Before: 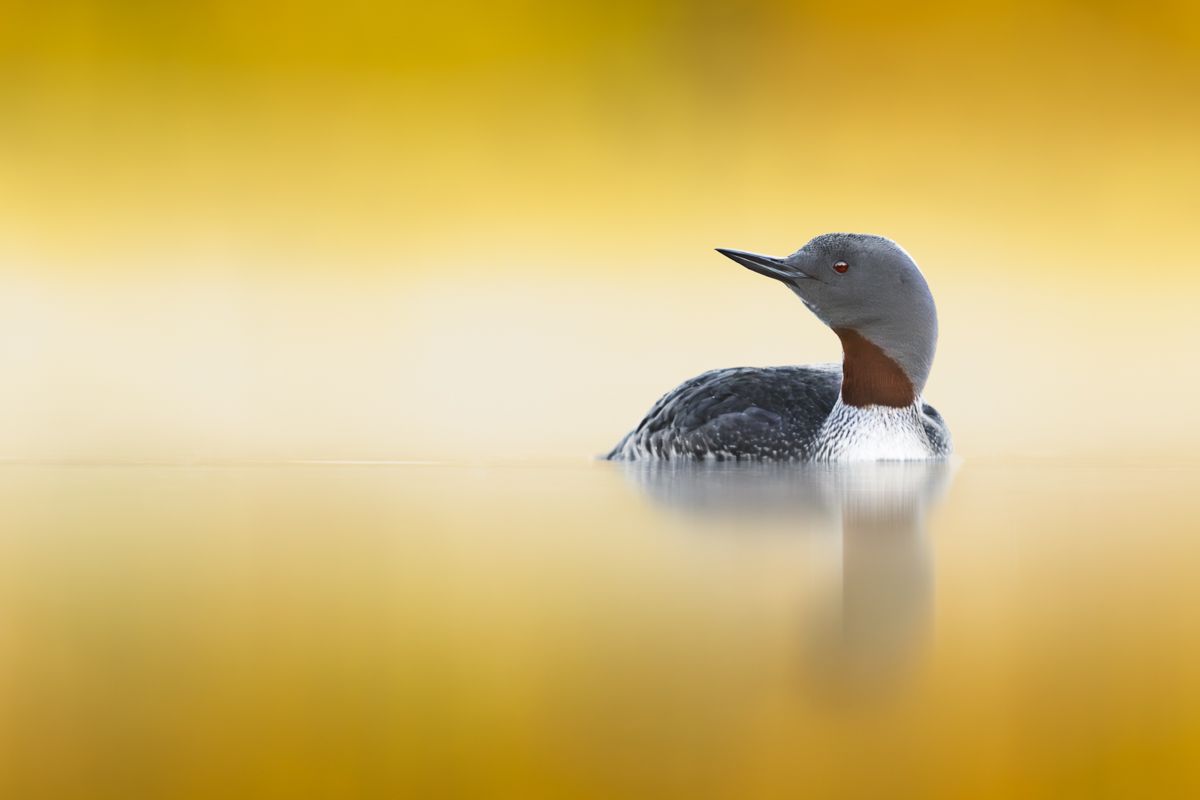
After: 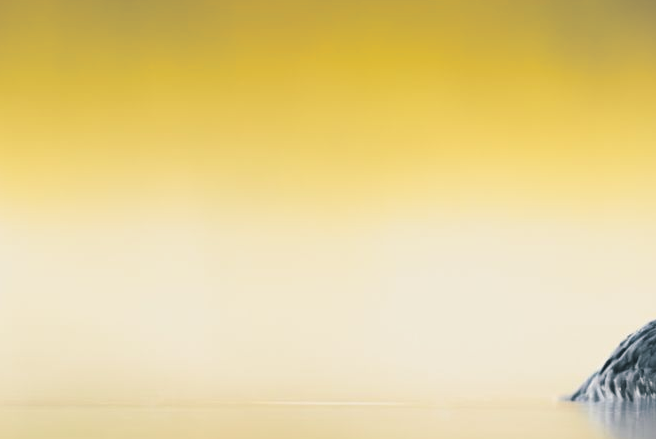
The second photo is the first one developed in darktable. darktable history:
crop and rotate: left 3.047%, top 7.509%, right 42.236%, bottom 37.598%
split-toning: shadows › hue 205.2°, shadows › saturation 0.29, highlights › hue 50.4°, highlights › saturation 0.38, balance -49.9
